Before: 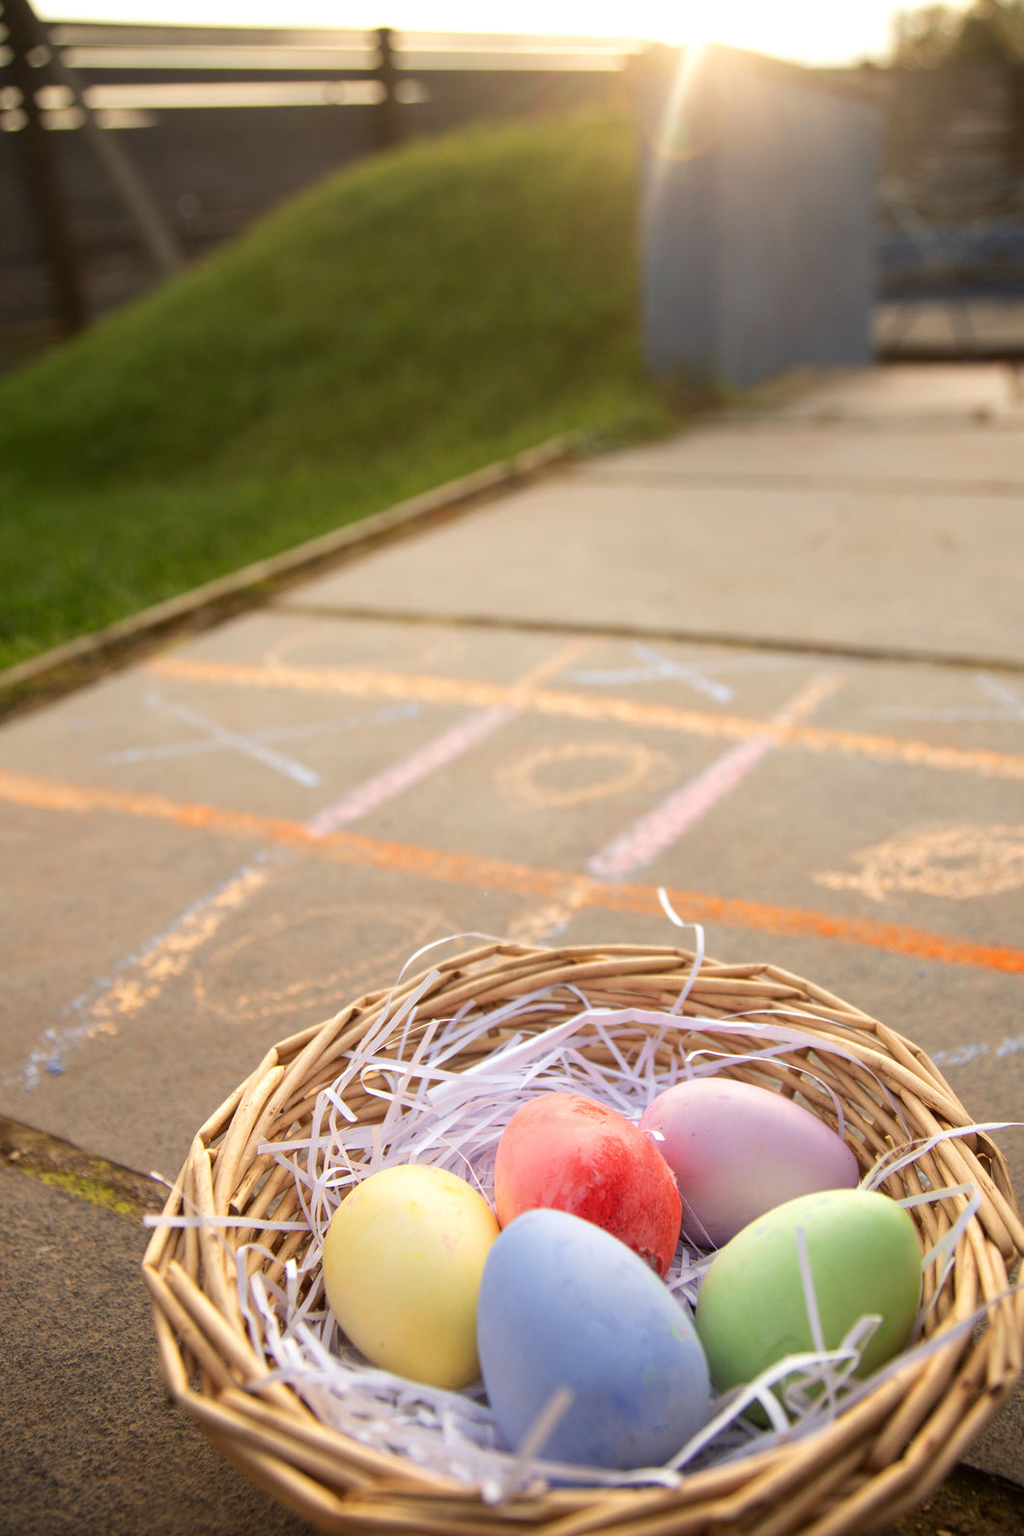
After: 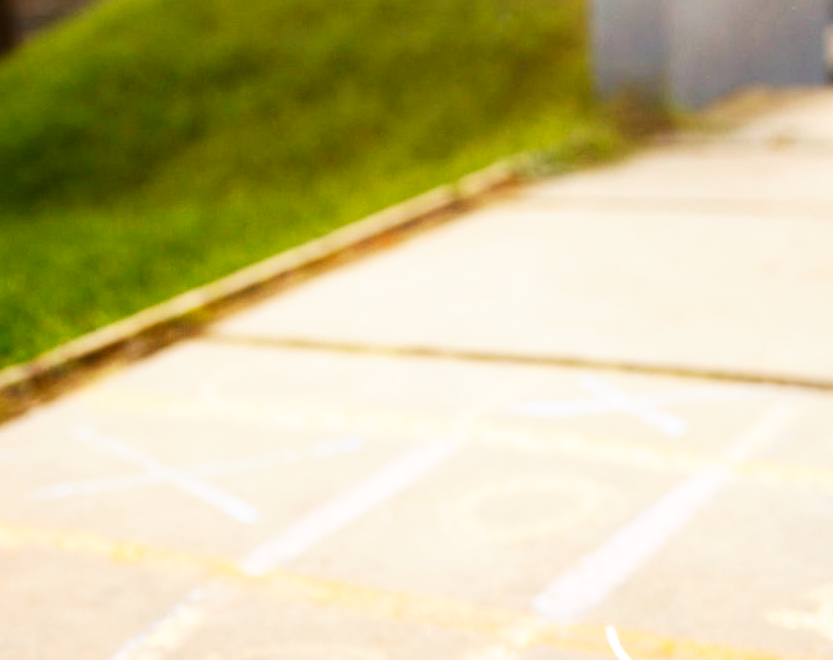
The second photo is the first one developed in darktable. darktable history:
crop: left 7.036%, top 18.398%, right 14.379%, bottom 40.043%
base curve: curves: ch0 [(0, 0) (0.007, 0.004) (0.027, 0.03) (0.046, 0.07) (0.207, 0.54) (0.442, 0.872) (0.673, 0.972) (1, 1)], preserve colors none
exposure: compensate highlight preservation false
